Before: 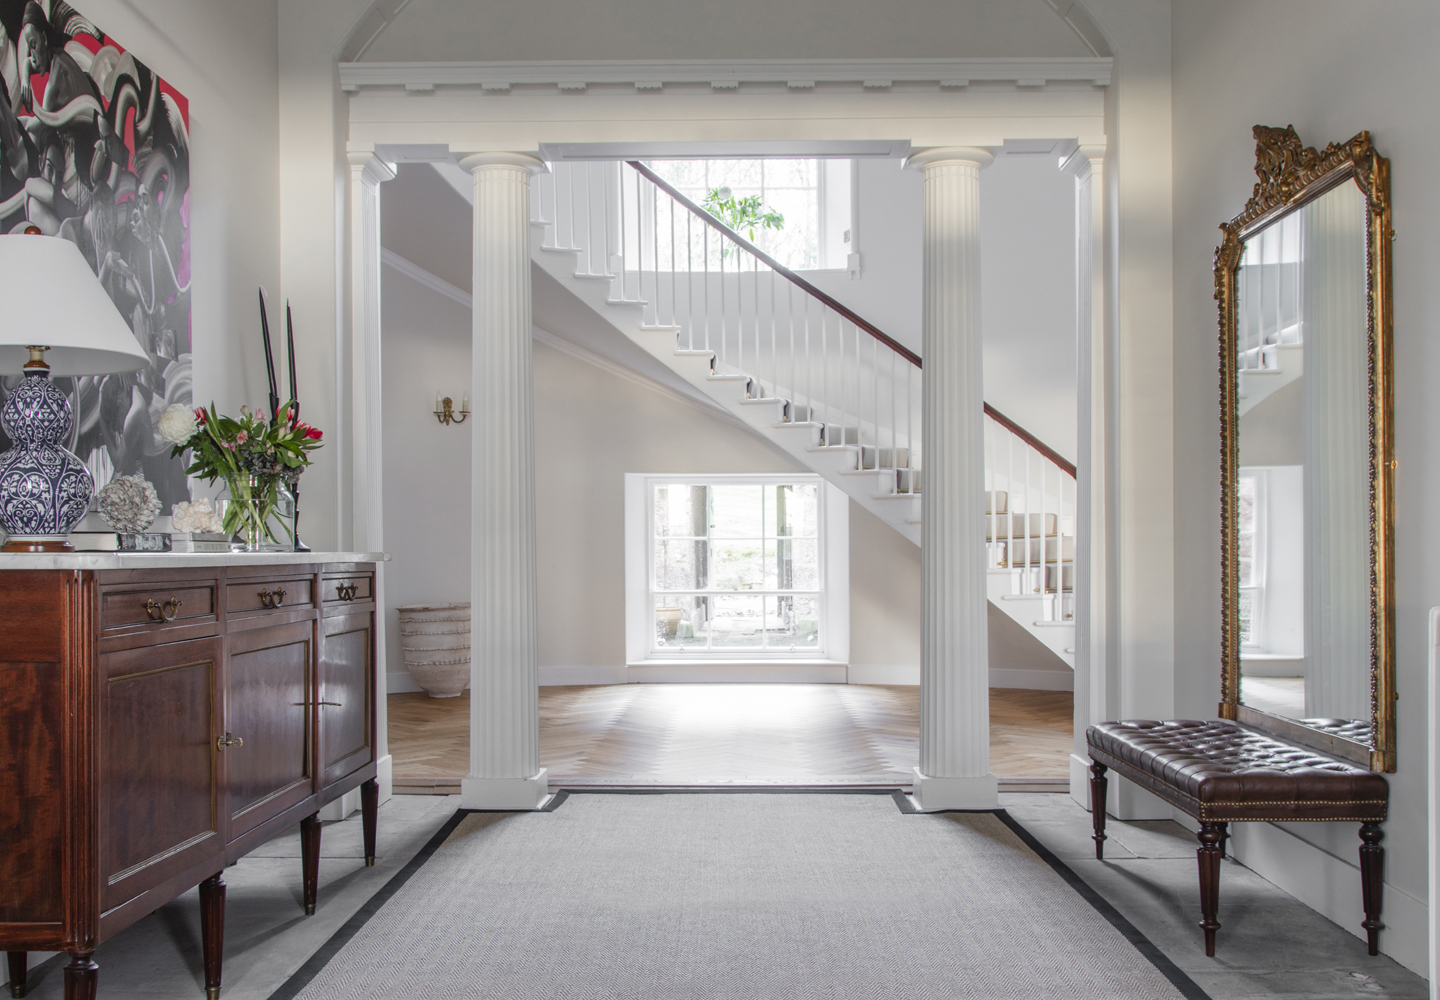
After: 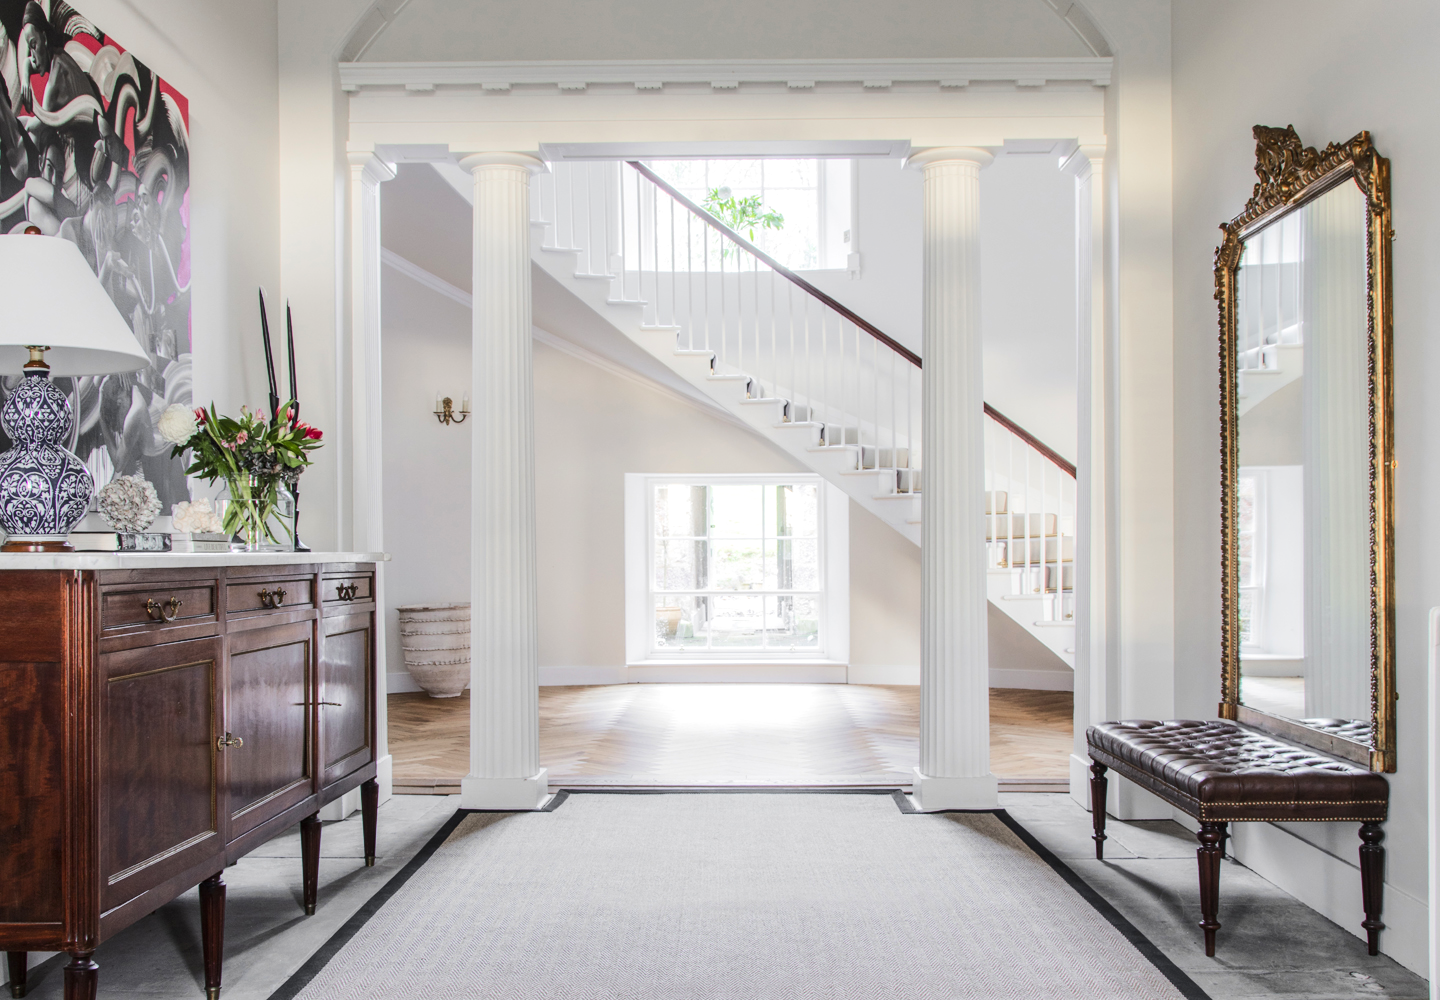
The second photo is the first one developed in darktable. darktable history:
rgb curve: curves: ch0 [(0, 0) (0.284, 0.292) (0.505, 0.644) (1, 1)]; ch1 [(0, 0) (0.284, 0.292) (0.505, 0.644) (1, 1)]; ch2 [(0, 0) (0.284, 0.292) (0.505, 0.644) (1, 1)], compensate middle gray true
local contrast: highlights 100%, shadows 100%, detail 120%, midtone range 0.2
